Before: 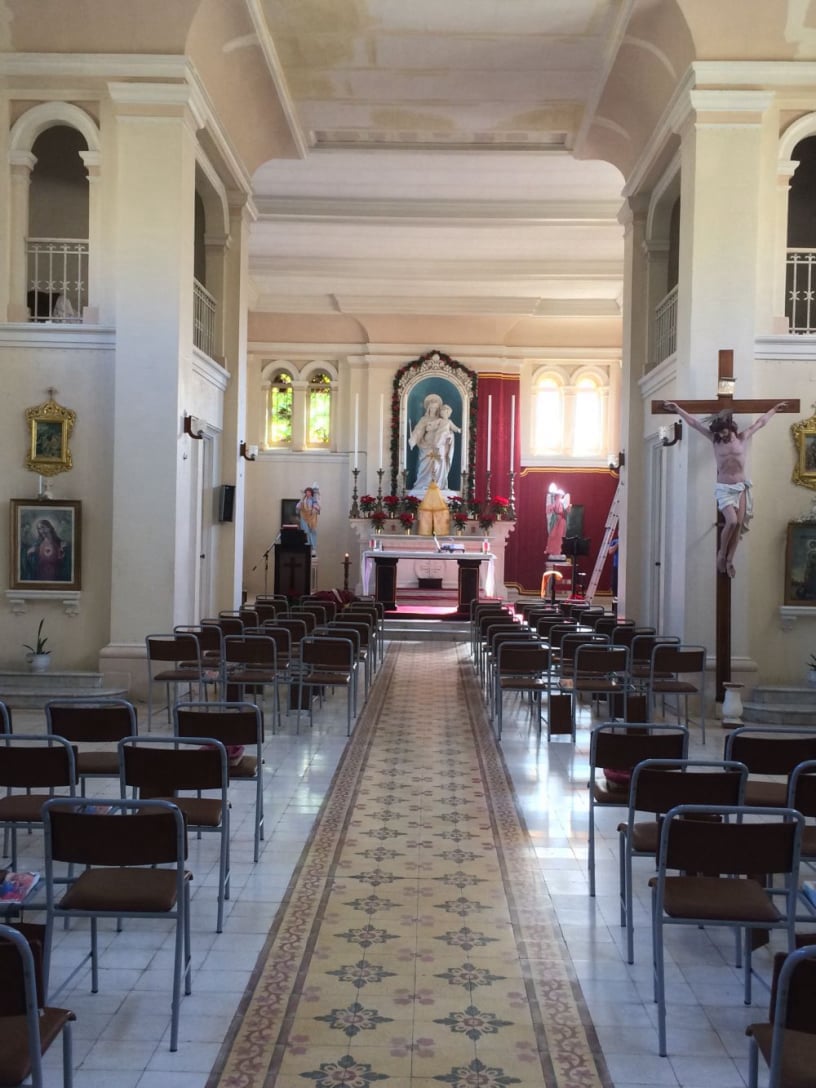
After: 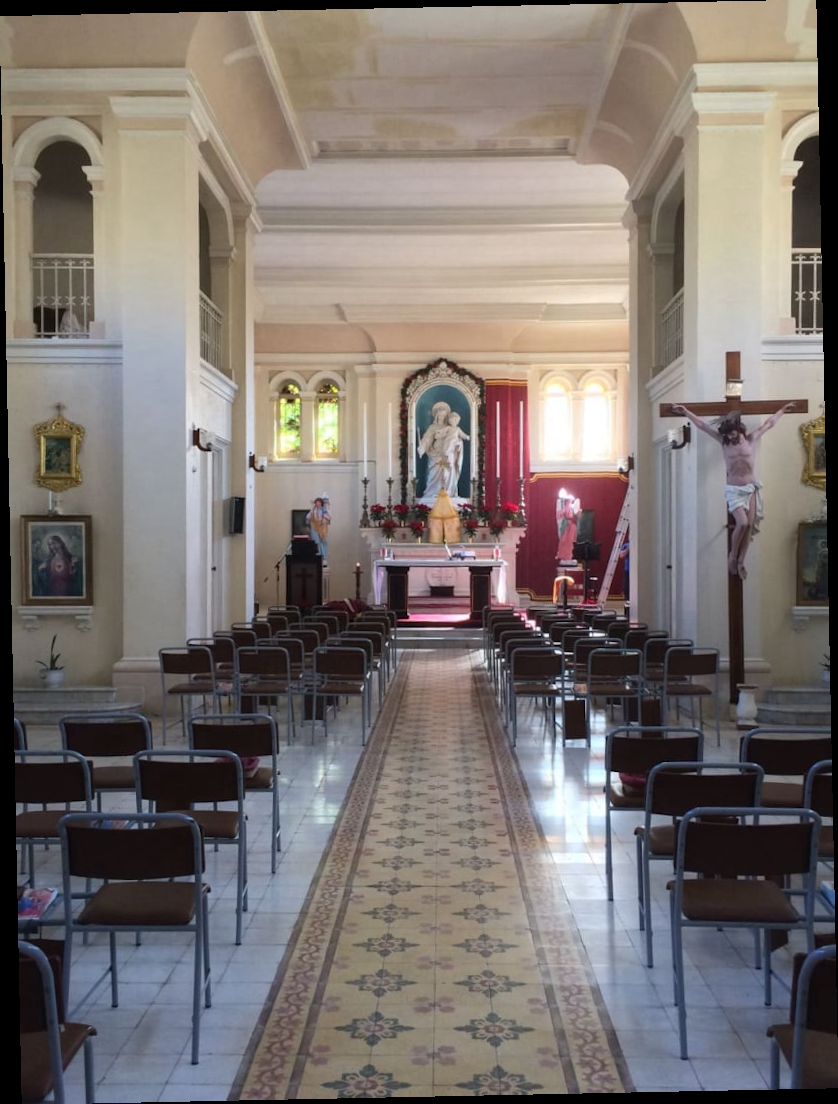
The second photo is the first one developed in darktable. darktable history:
rotate and perspective: rotation -1.17°, automatic cropping off
